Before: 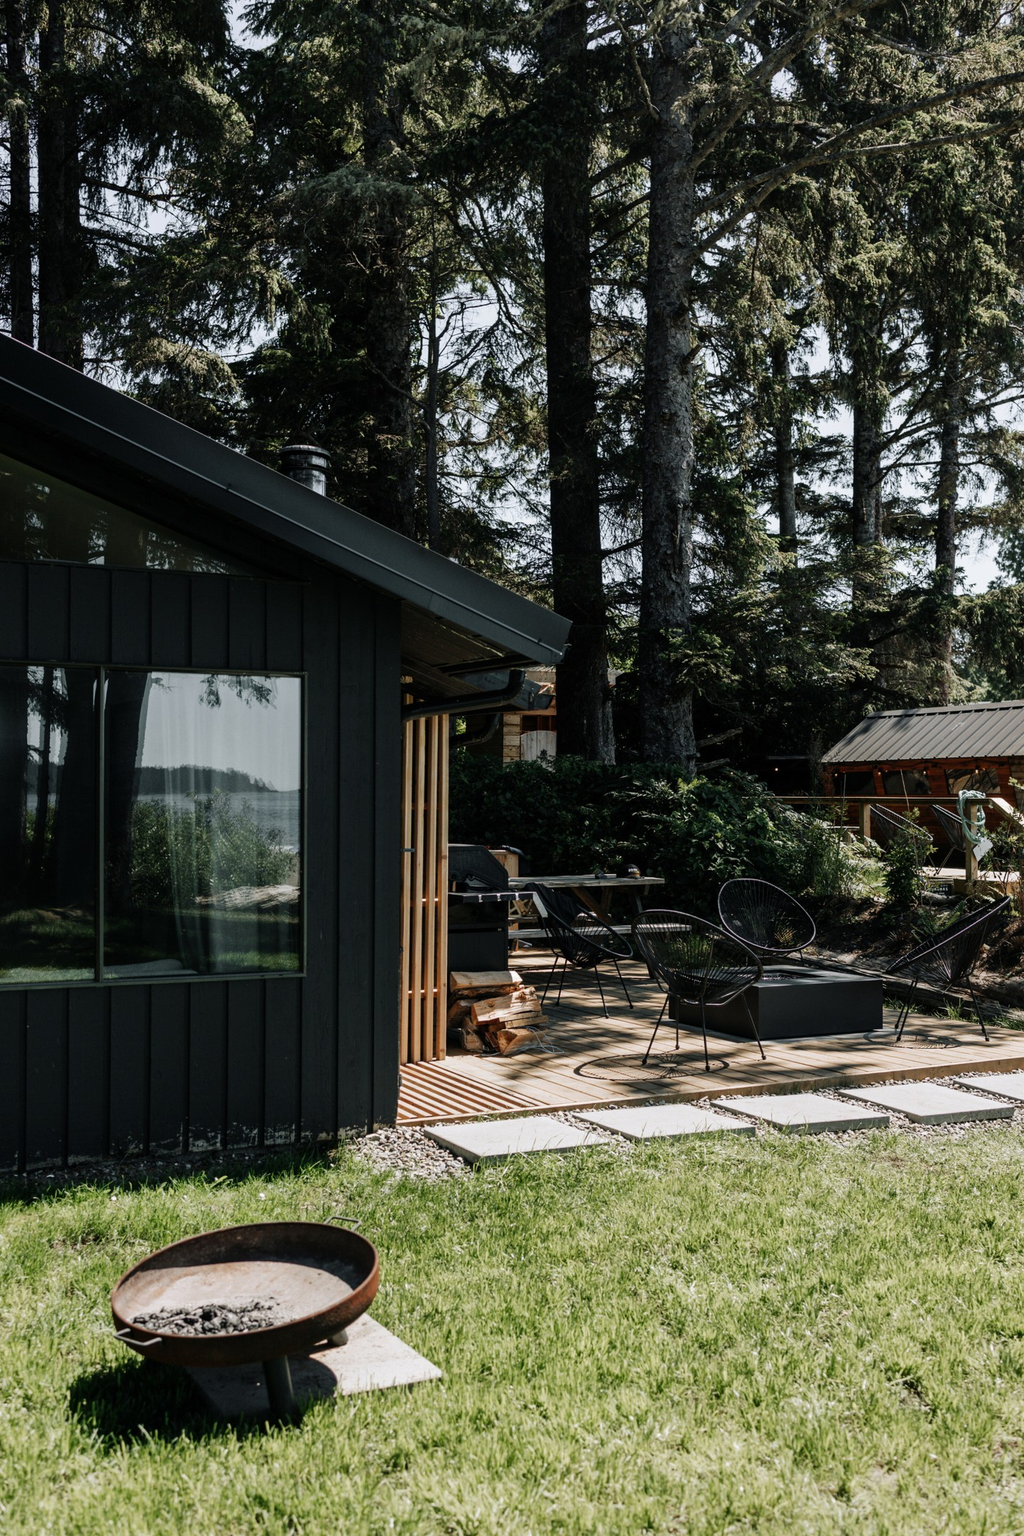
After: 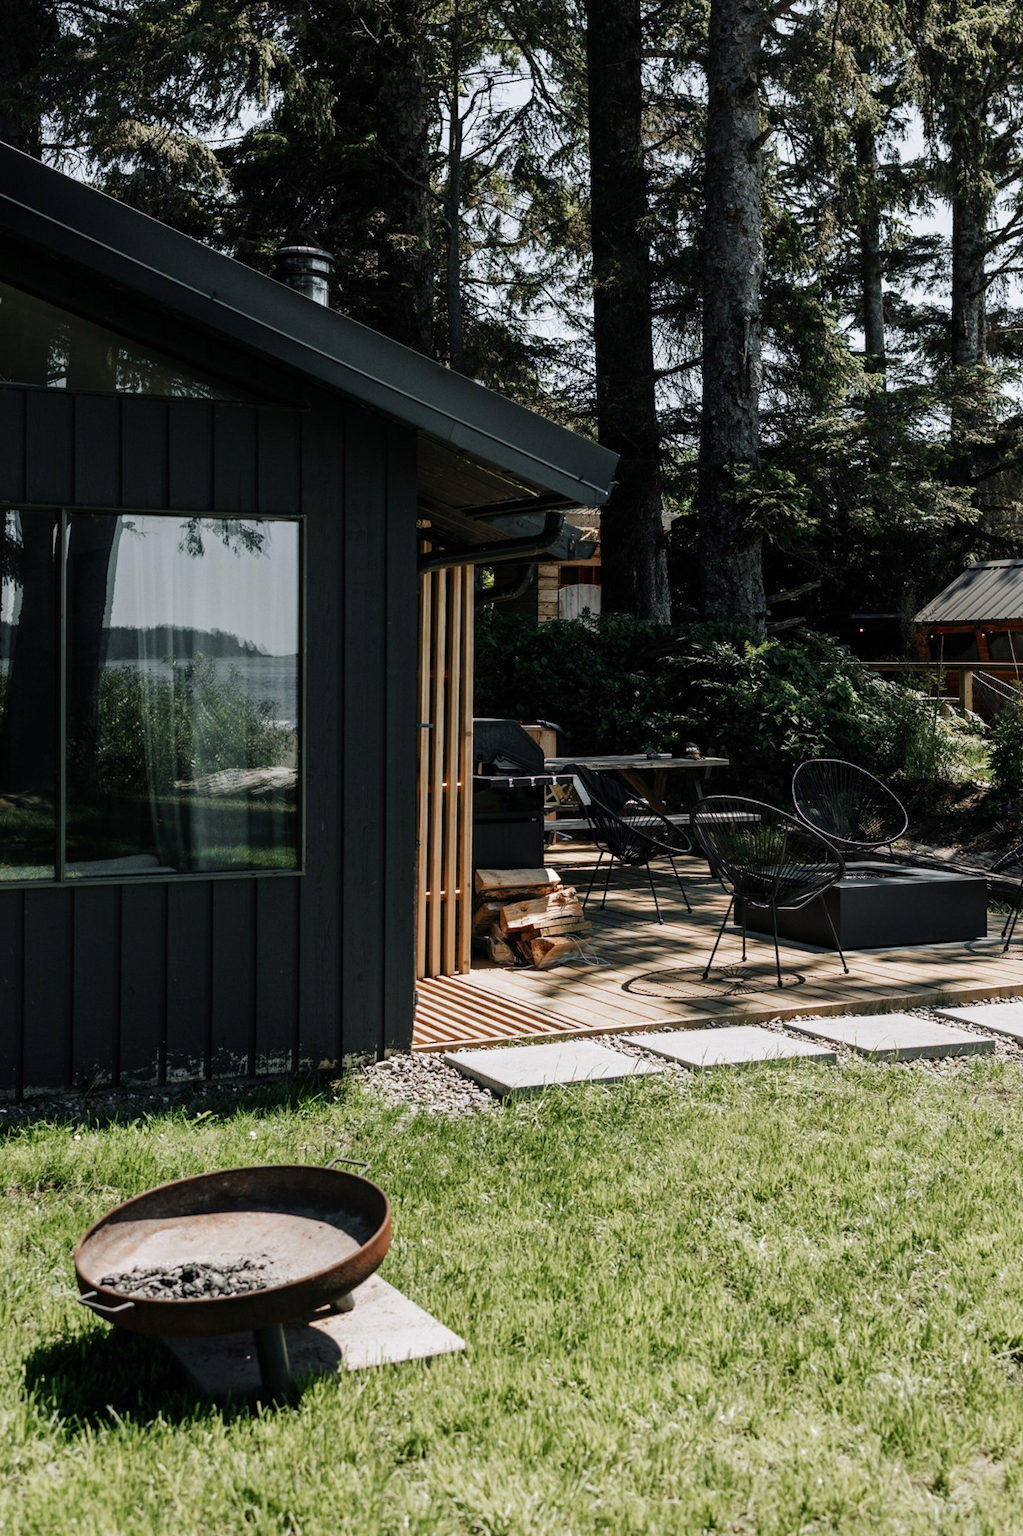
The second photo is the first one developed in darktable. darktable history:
crop and rotate: left 4.79%, top 15.457%, right 10.695%
